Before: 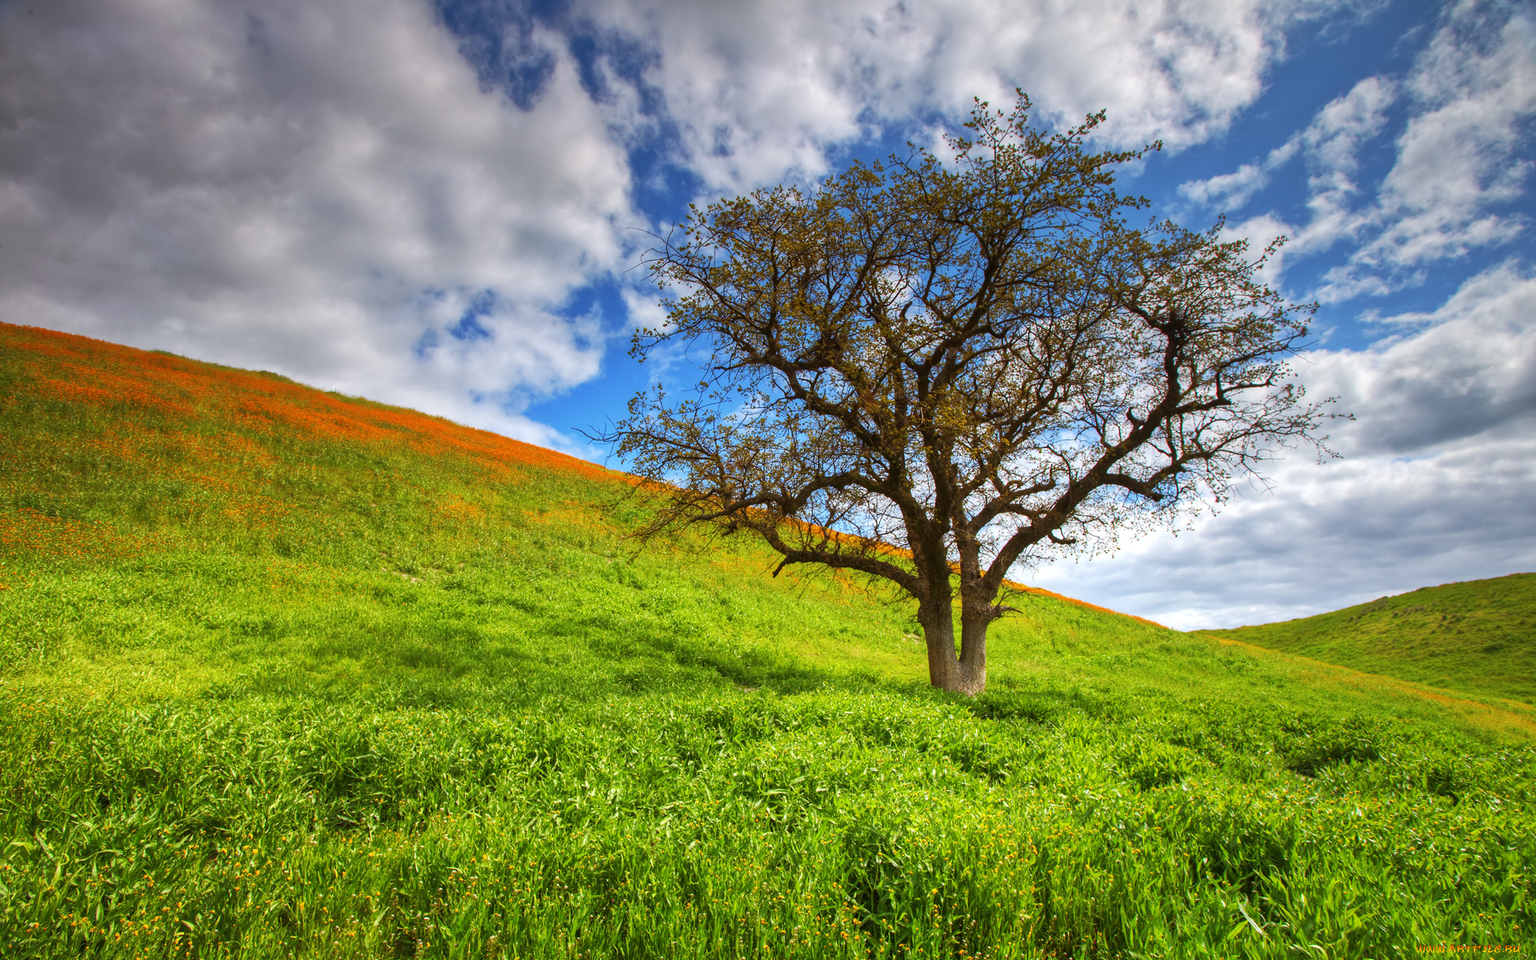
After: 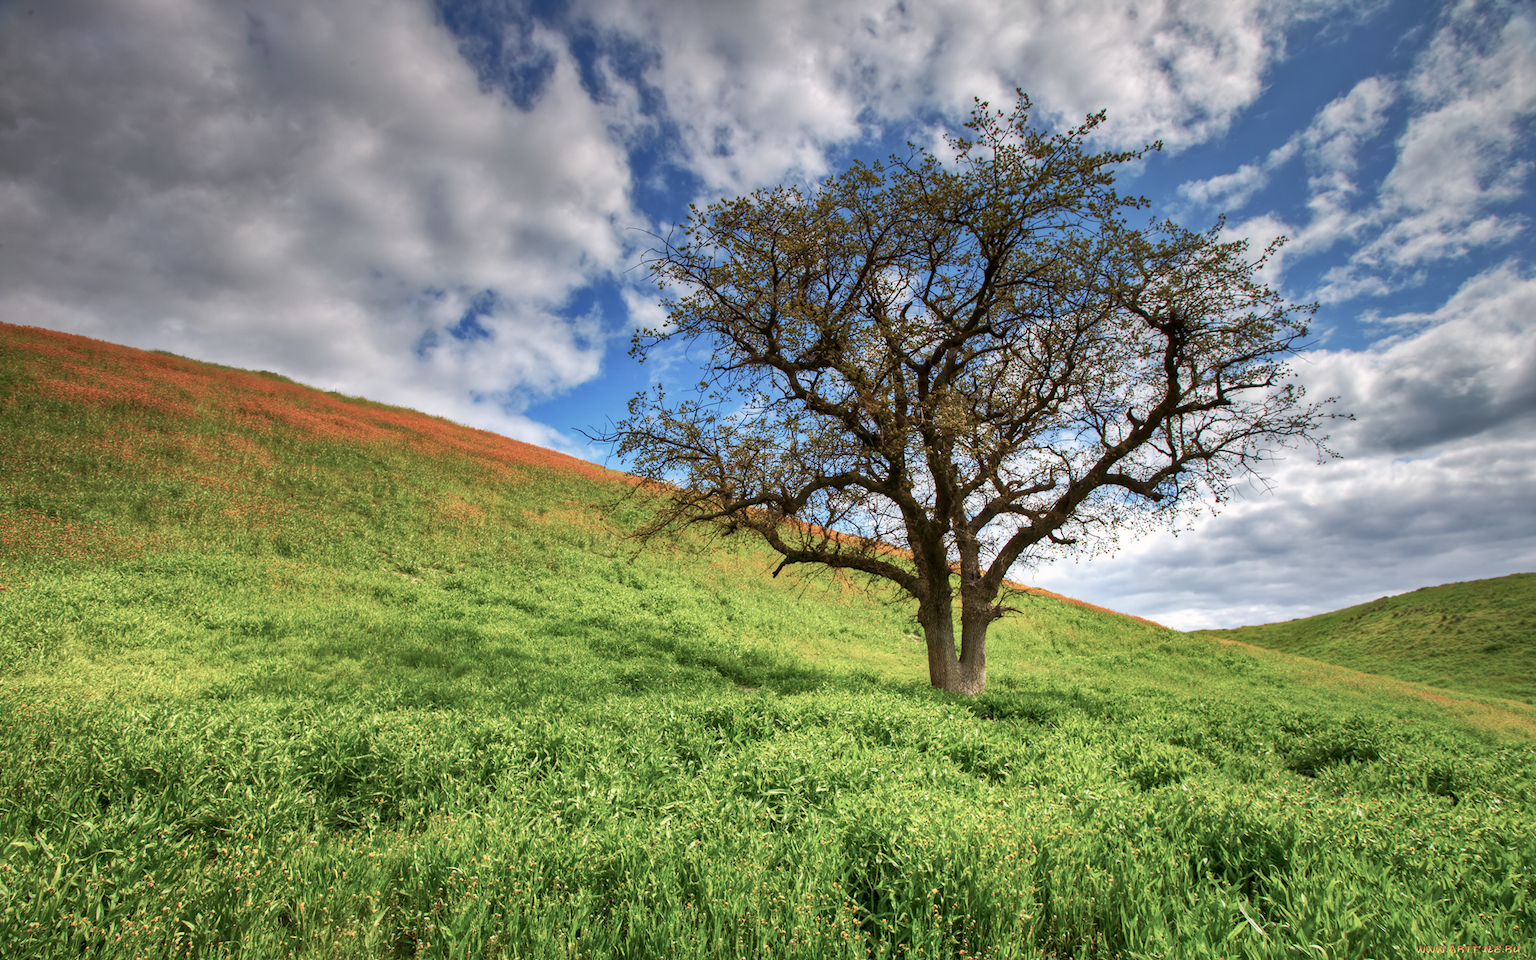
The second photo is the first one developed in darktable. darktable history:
contrast brightness saturation: saturation -0.038
color balance rgb: power › chroma 0.504%, power › hue 215.17°, highlights gain › chroma 1.058%, highlights gain › hue 60.27°, global offset › luminance -0.477%, perceptual saturation grading › global saturation -31.732%, global vibrance 25.306%
shadows and highlights: soften with gaussian
